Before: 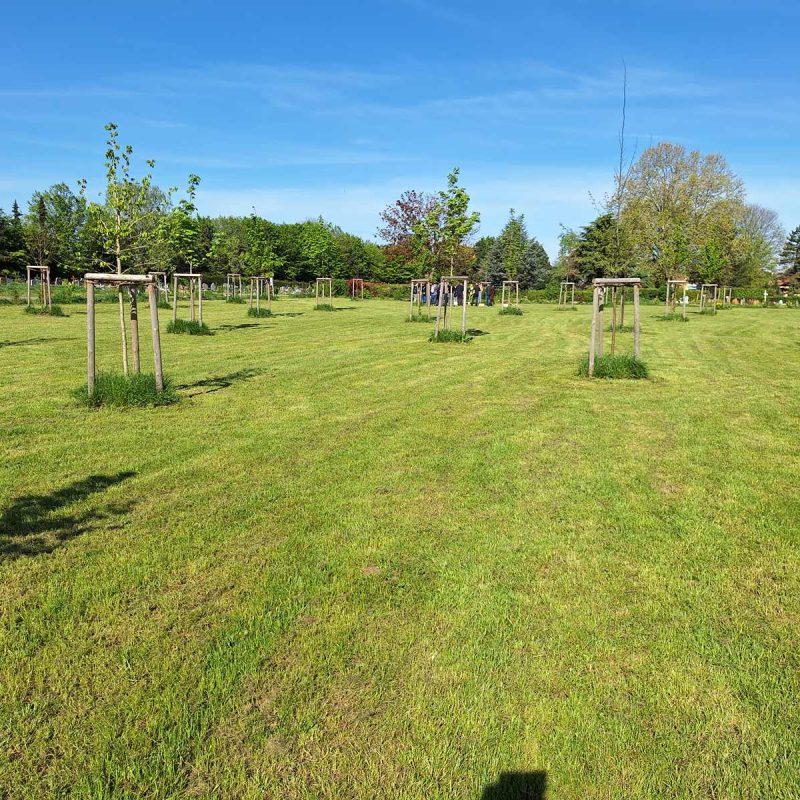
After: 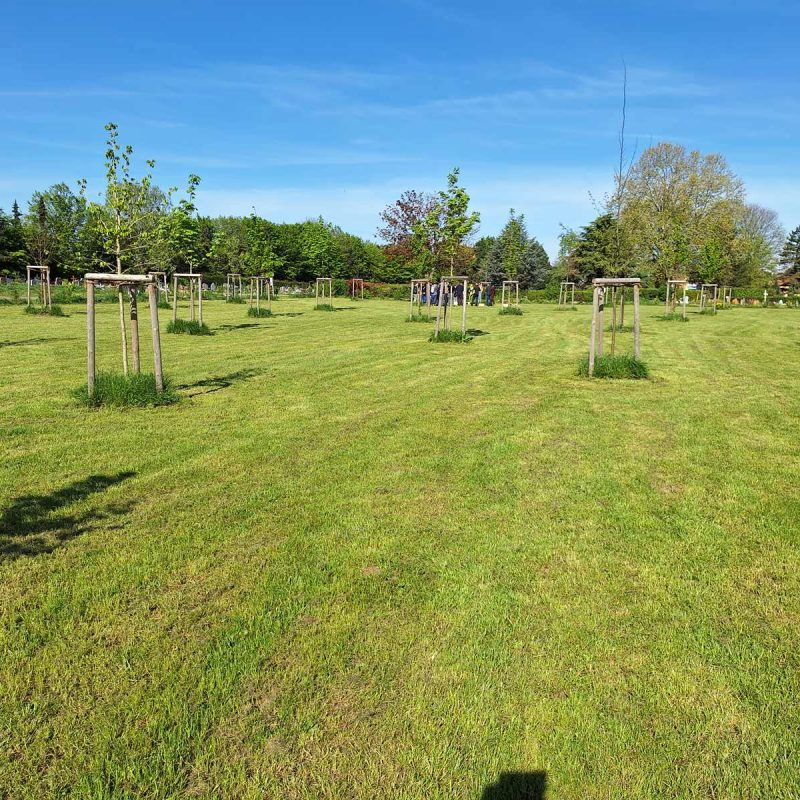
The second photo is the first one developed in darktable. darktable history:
shadows and highlights: radius 125.04, shadows 30.32, highlights -31.25, highlights color adjustment 0.495%, low approximation 0.01, soften with gaussian
